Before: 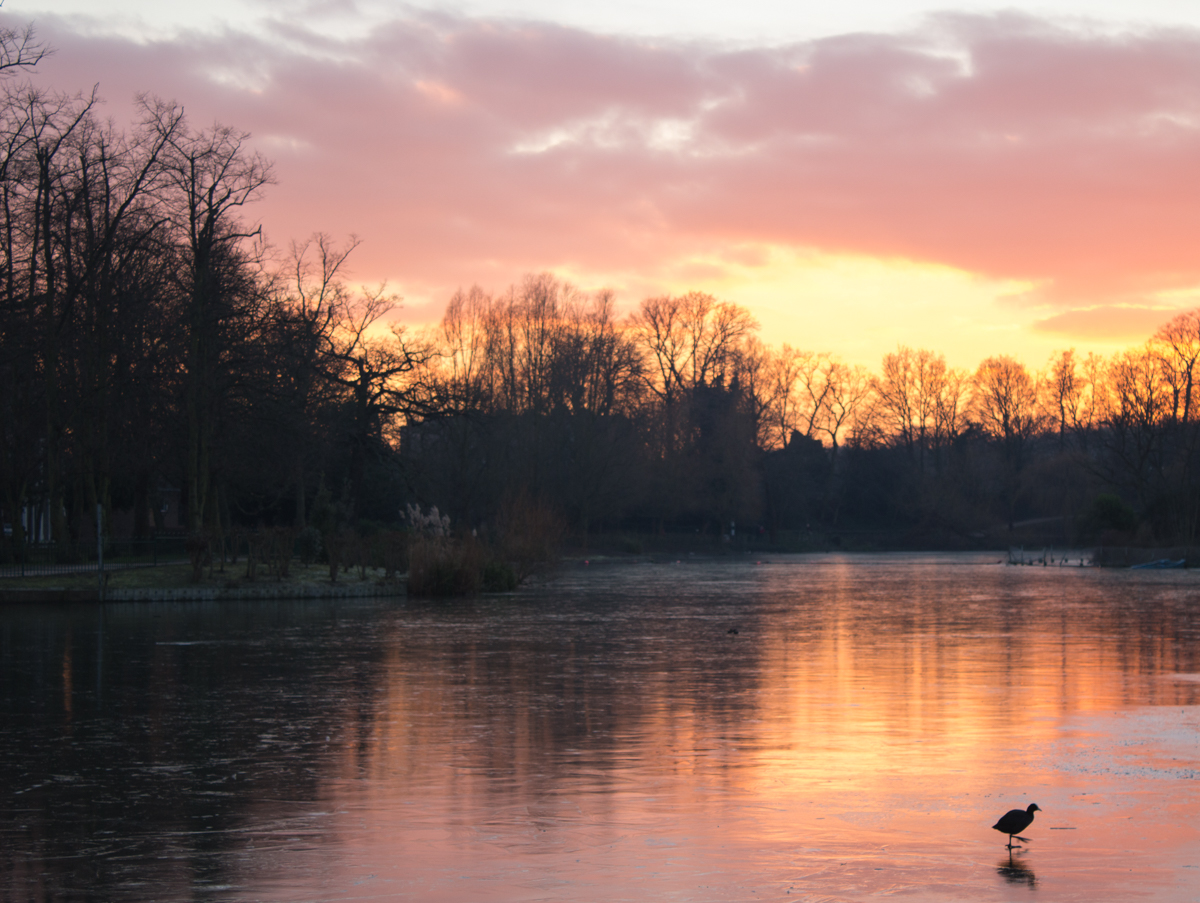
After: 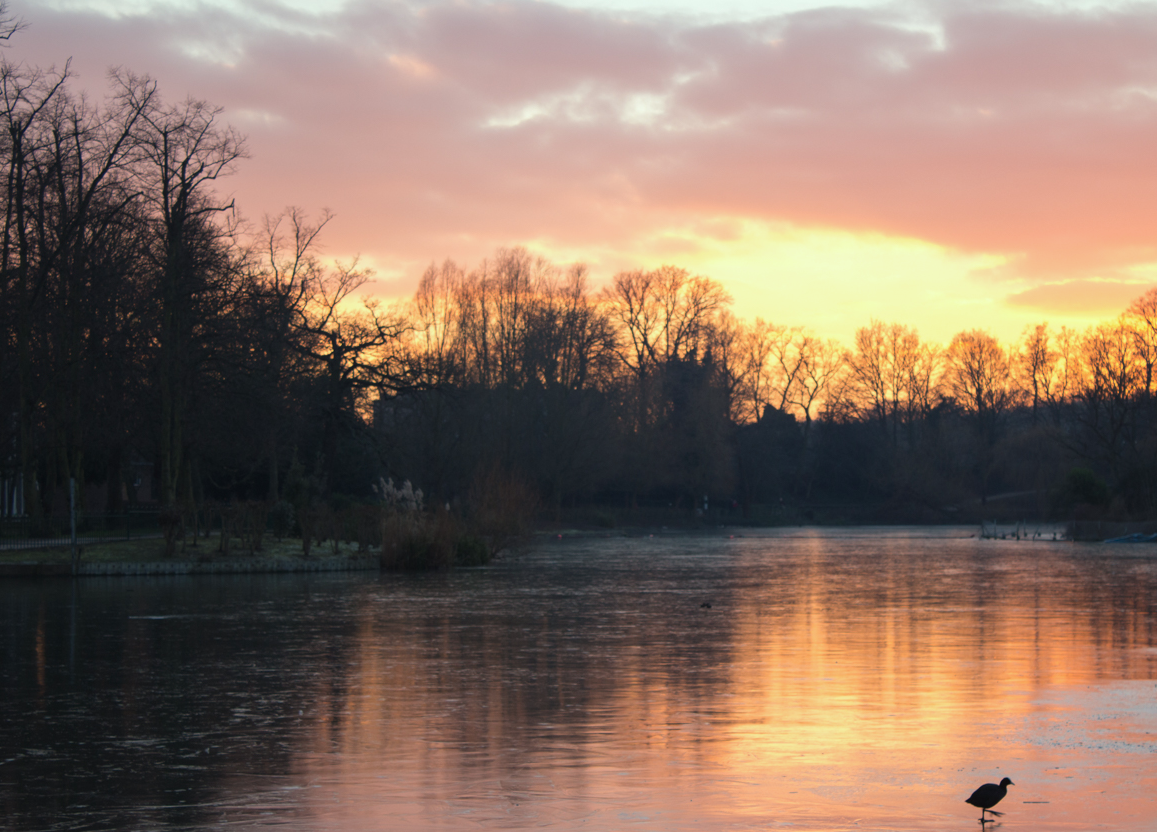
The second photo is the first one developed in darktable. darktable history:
crop: left 2.315%, top 2.953%, right 1.234%, bottom 4.89%
color correction: highlights a* -6.39, highlights b* 0.417
